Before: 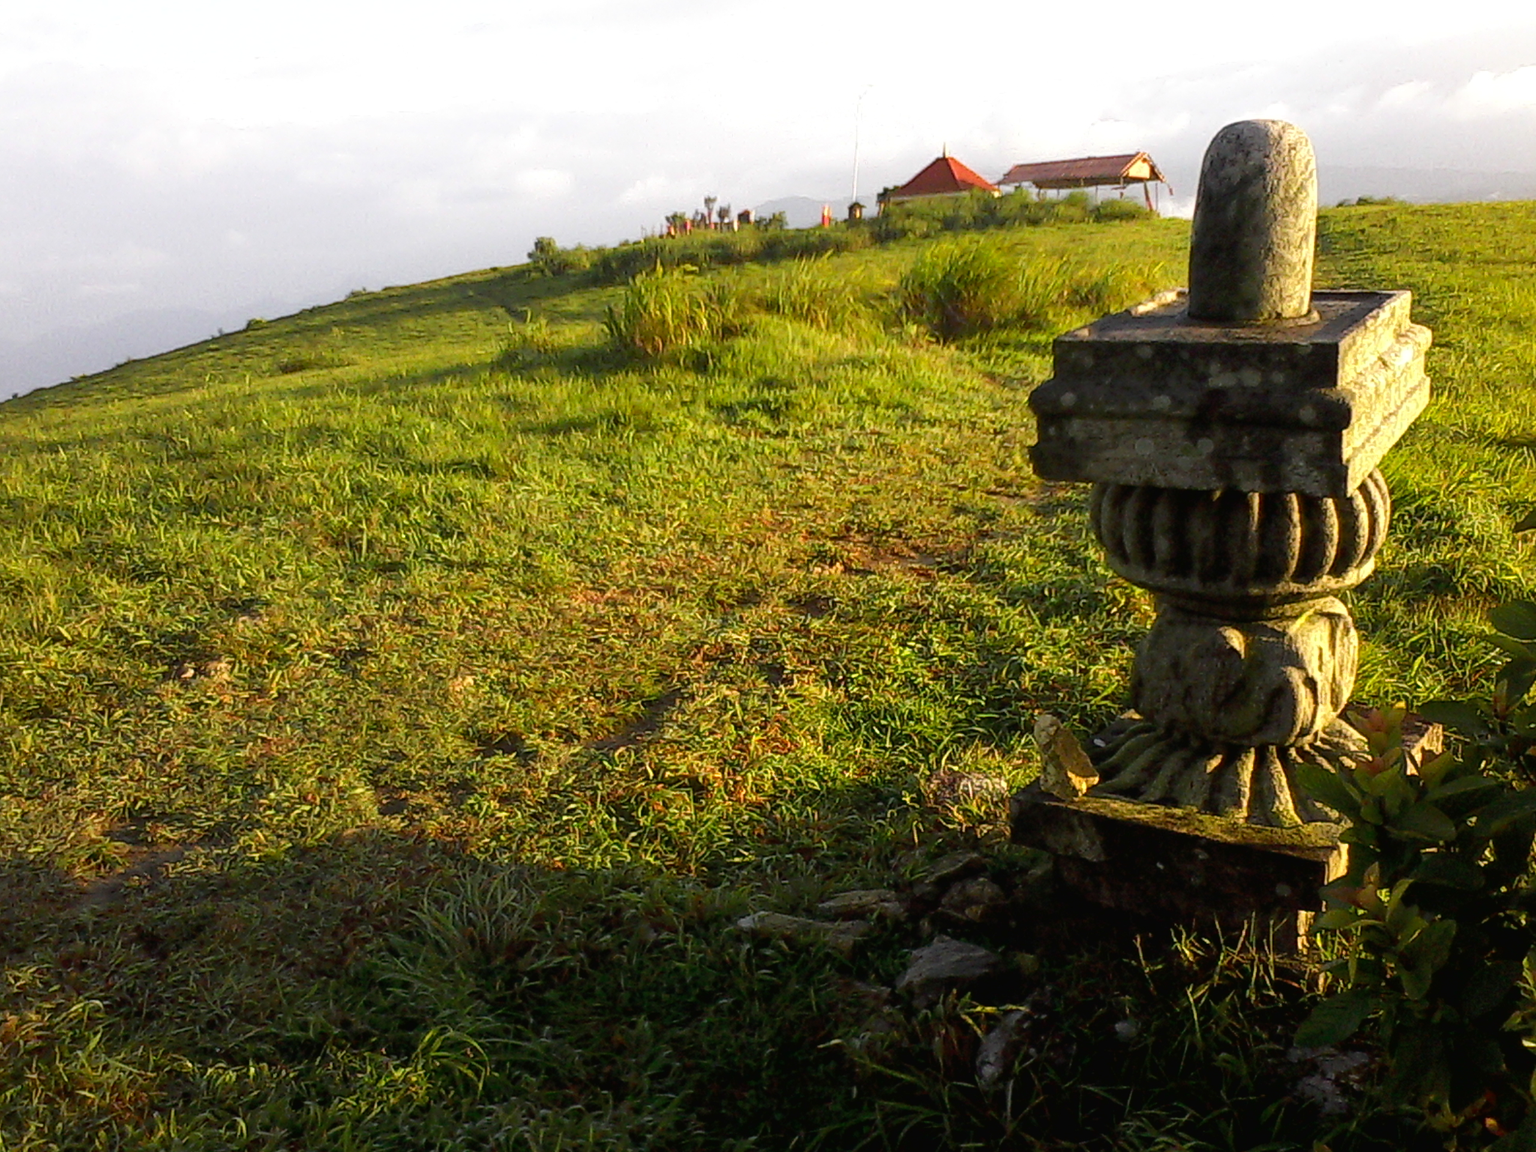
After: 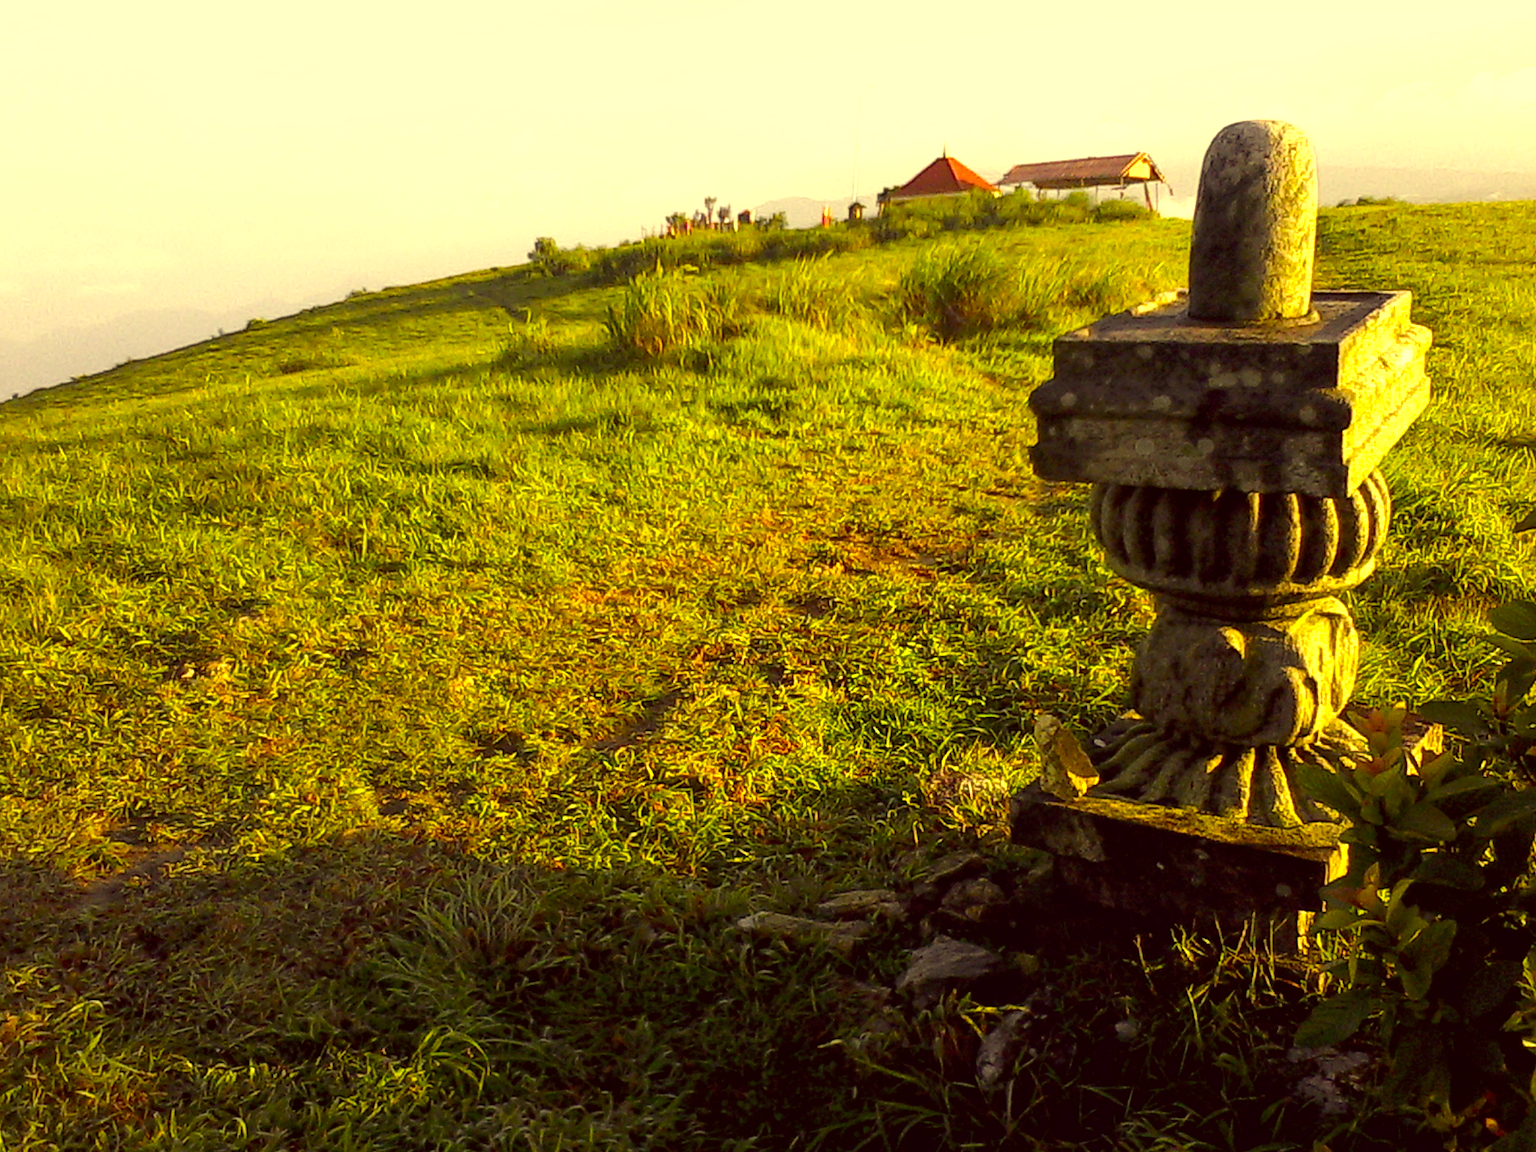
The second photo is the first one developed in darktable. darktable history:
local contrast: highlights 100%, shadows 100%, detail 120%, midtone range 0.2
color correction: highlights a* -0.482, highlights b* 40, shadows a* 9.8, shadows b* -0.161
exposure: black level correction 0, exposure 0.4 EV, compensate exposure bias true, compensate highlight preservation false
